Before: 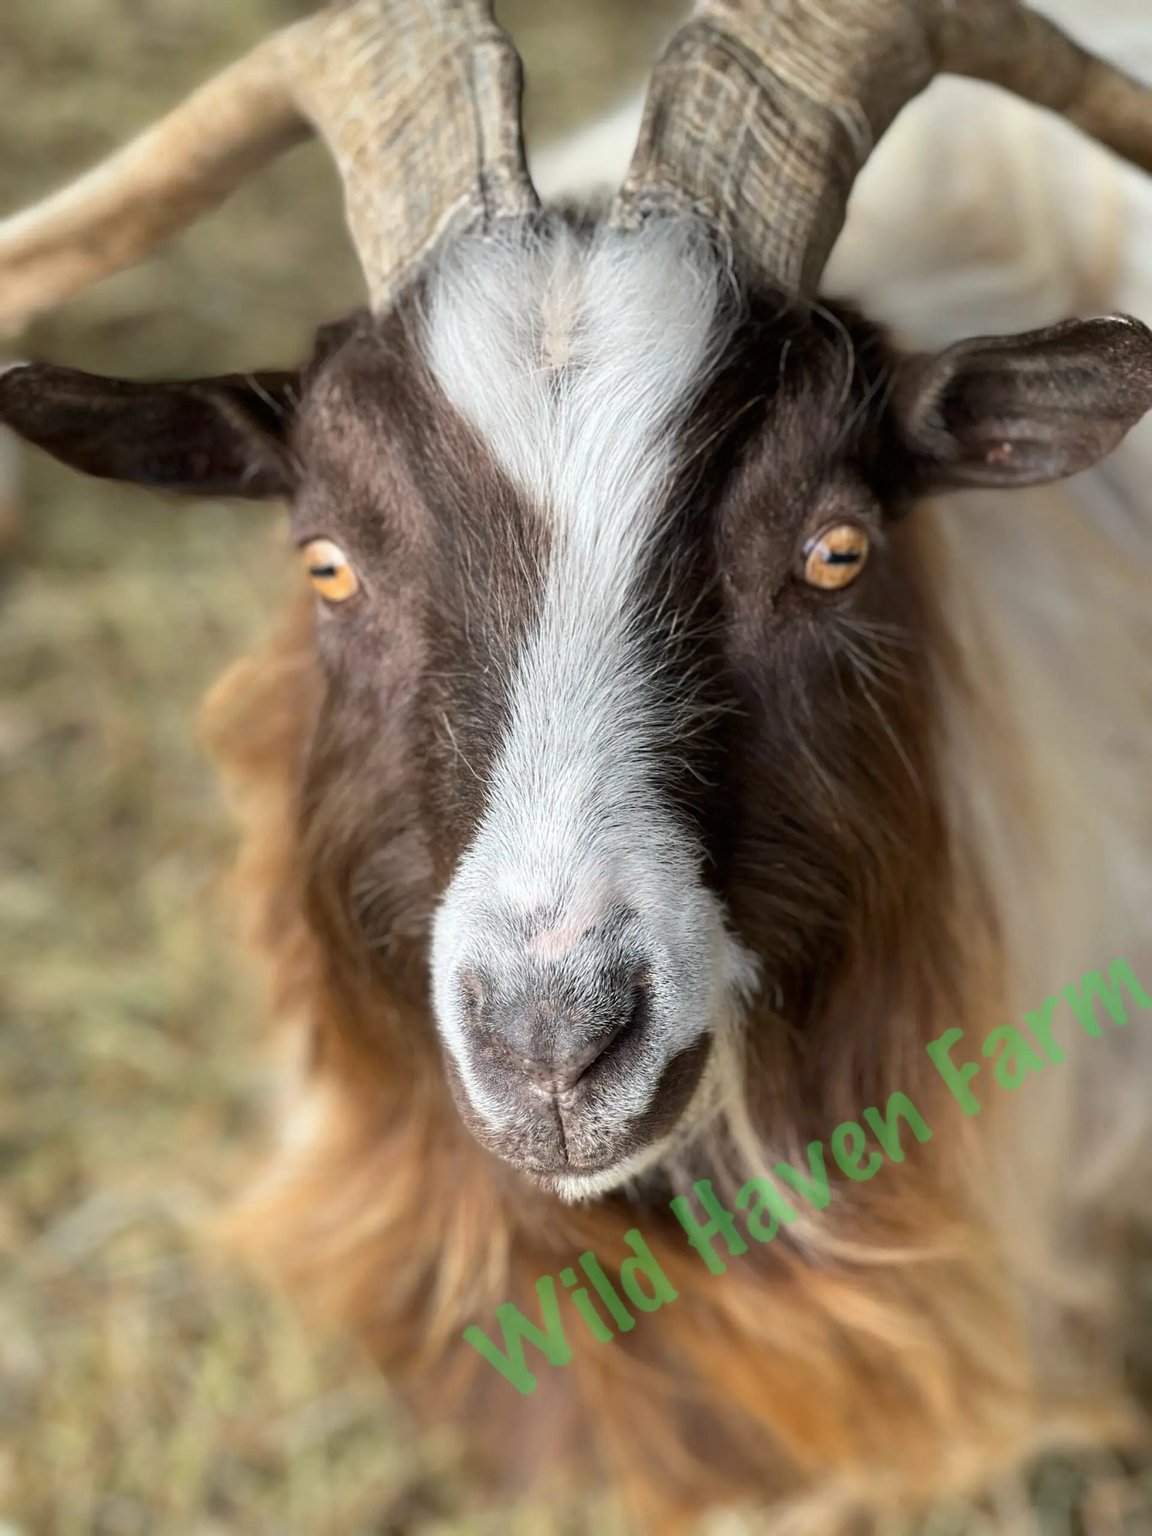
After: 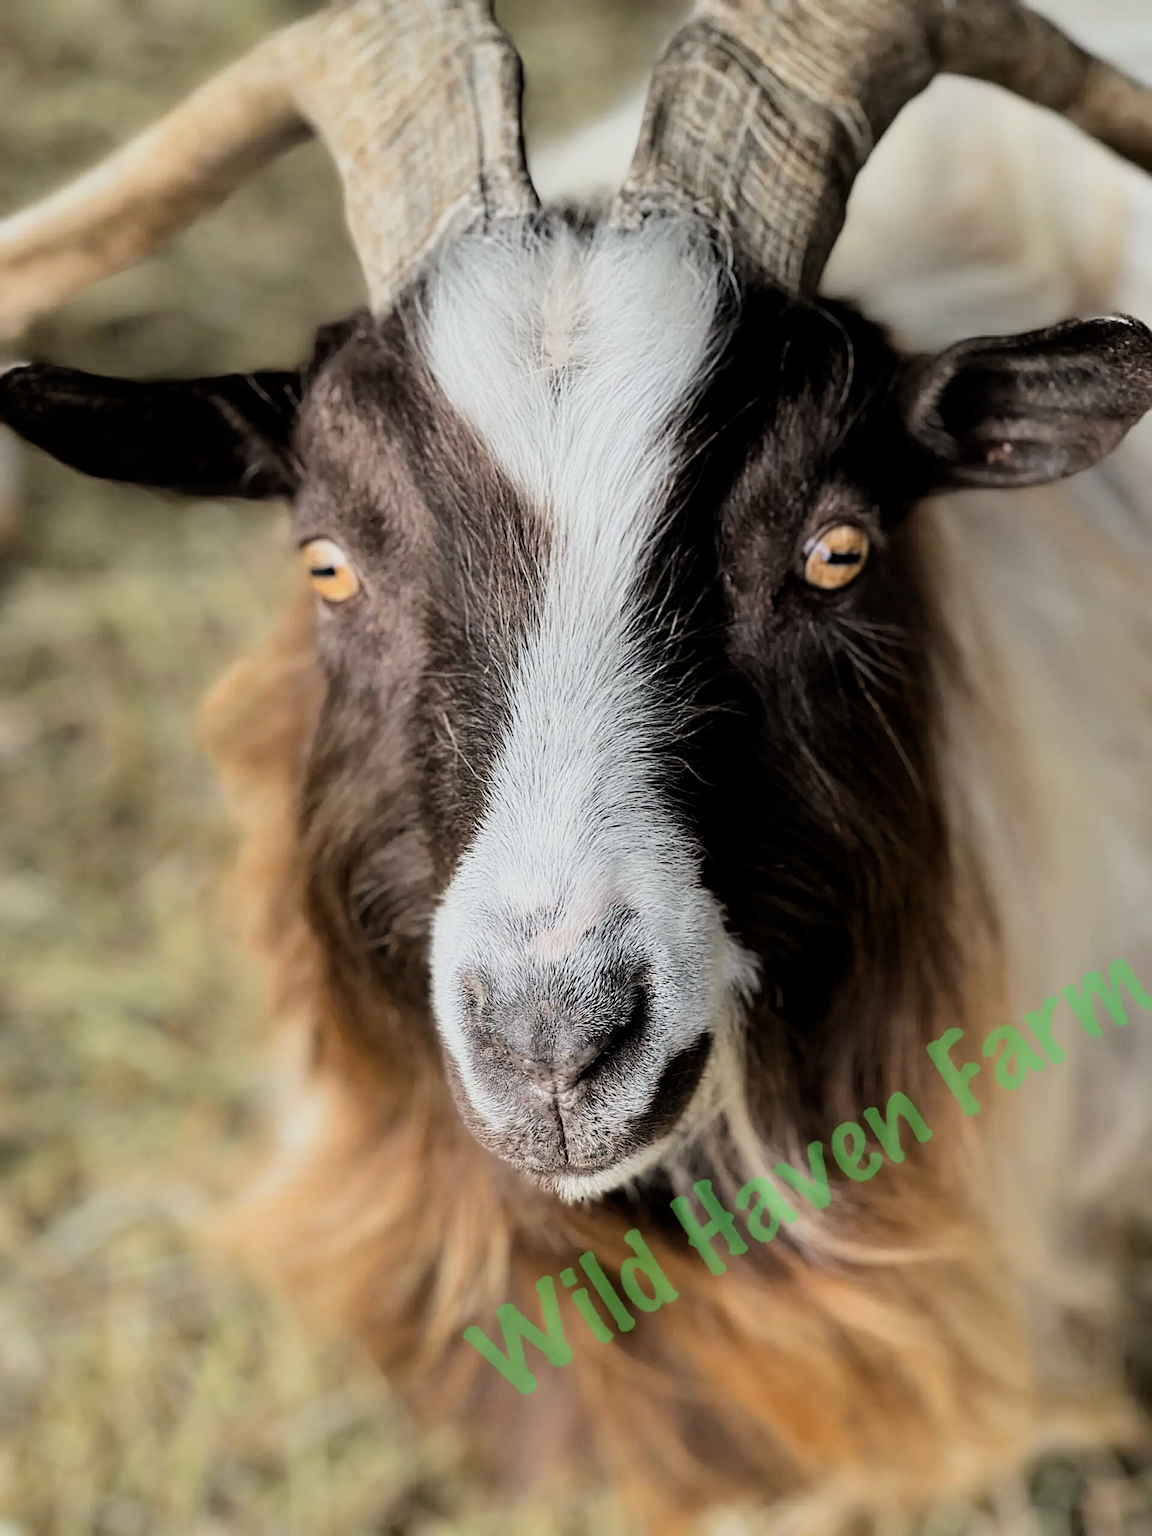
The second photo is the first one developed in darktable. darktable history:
sharpen: on, module defaults
filmic rgb: black relative exposure -5.08 EV, white relative exposure 4 EV, hardness 2.9, contrast 1.296
